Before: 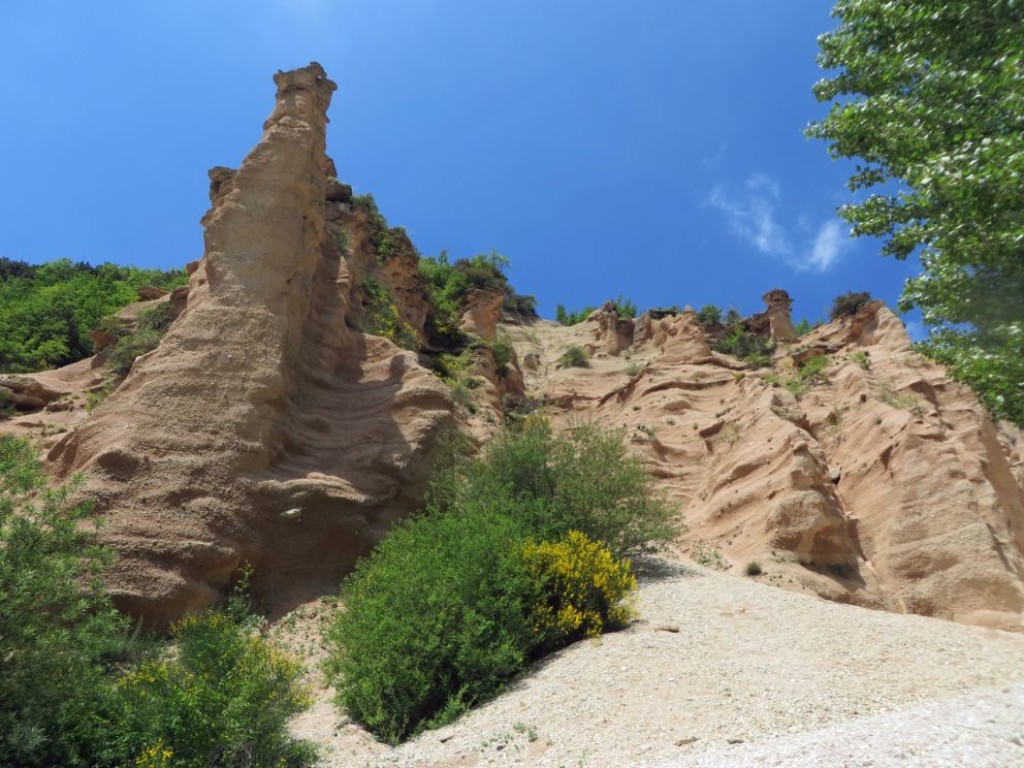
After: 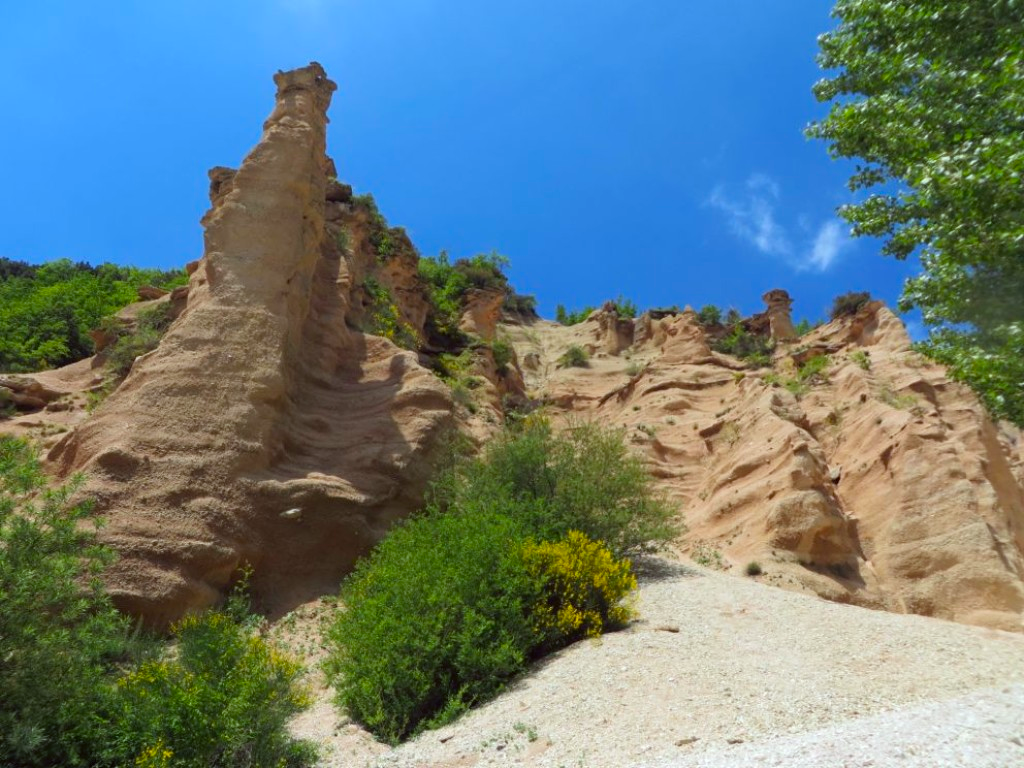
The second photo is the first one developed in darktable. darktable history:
color balance rgb: perceptual saturation grading › global saturation 25%, global vibrance 10%
color correction: highlights a* -2.73, highlights b* -2.09, shadows a* 2.41, shadows b* 2.73
